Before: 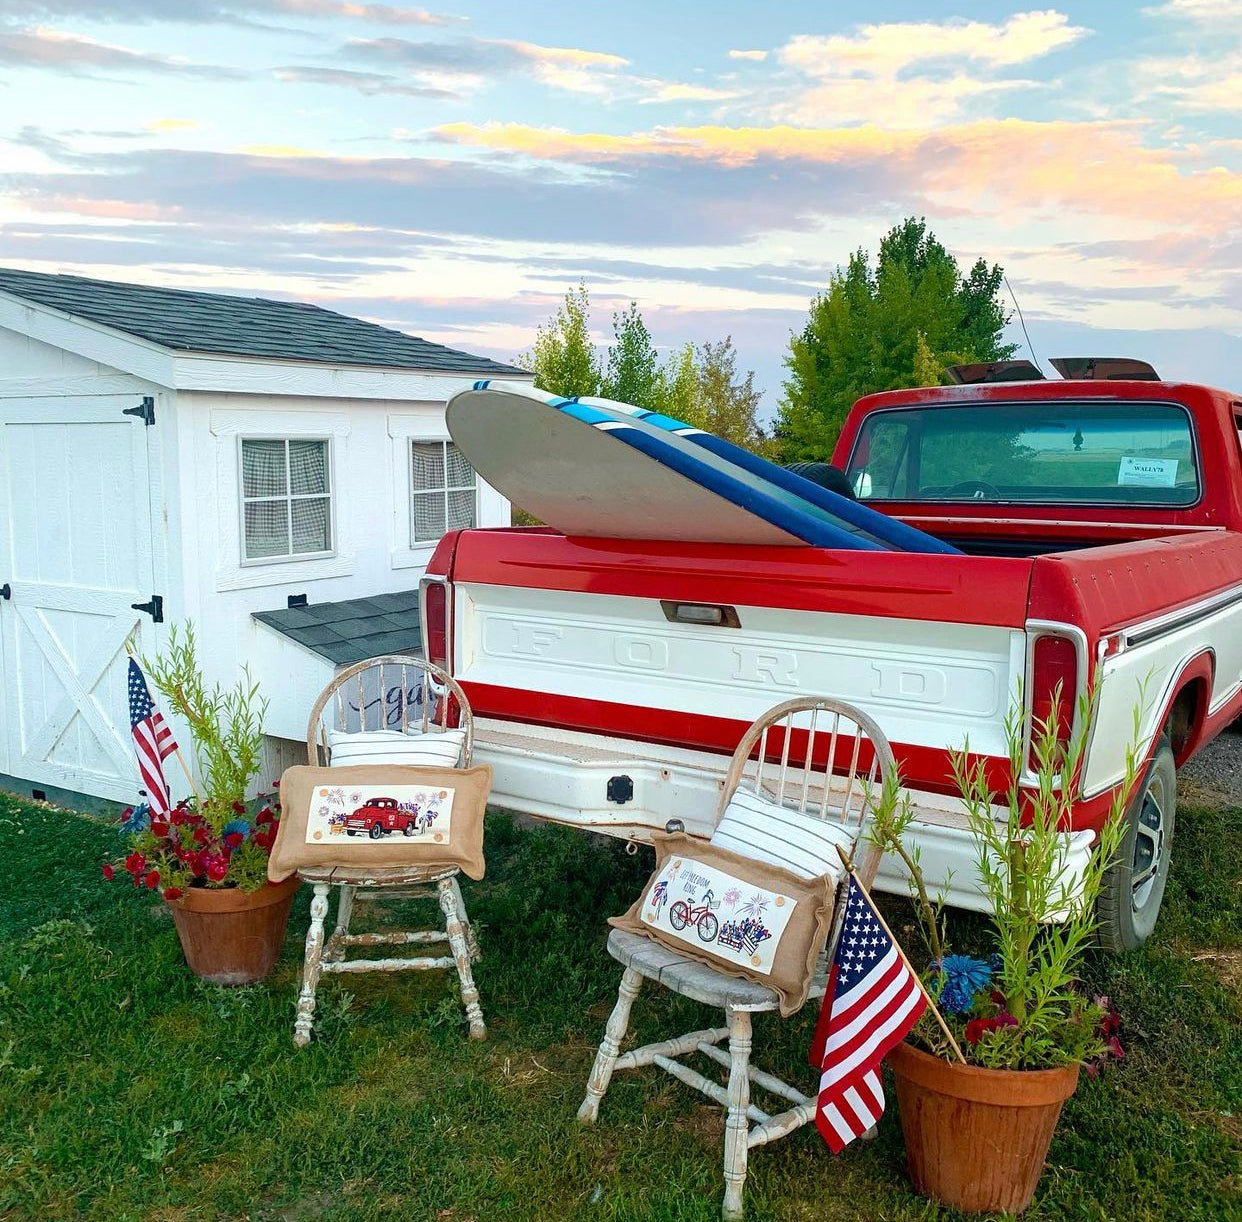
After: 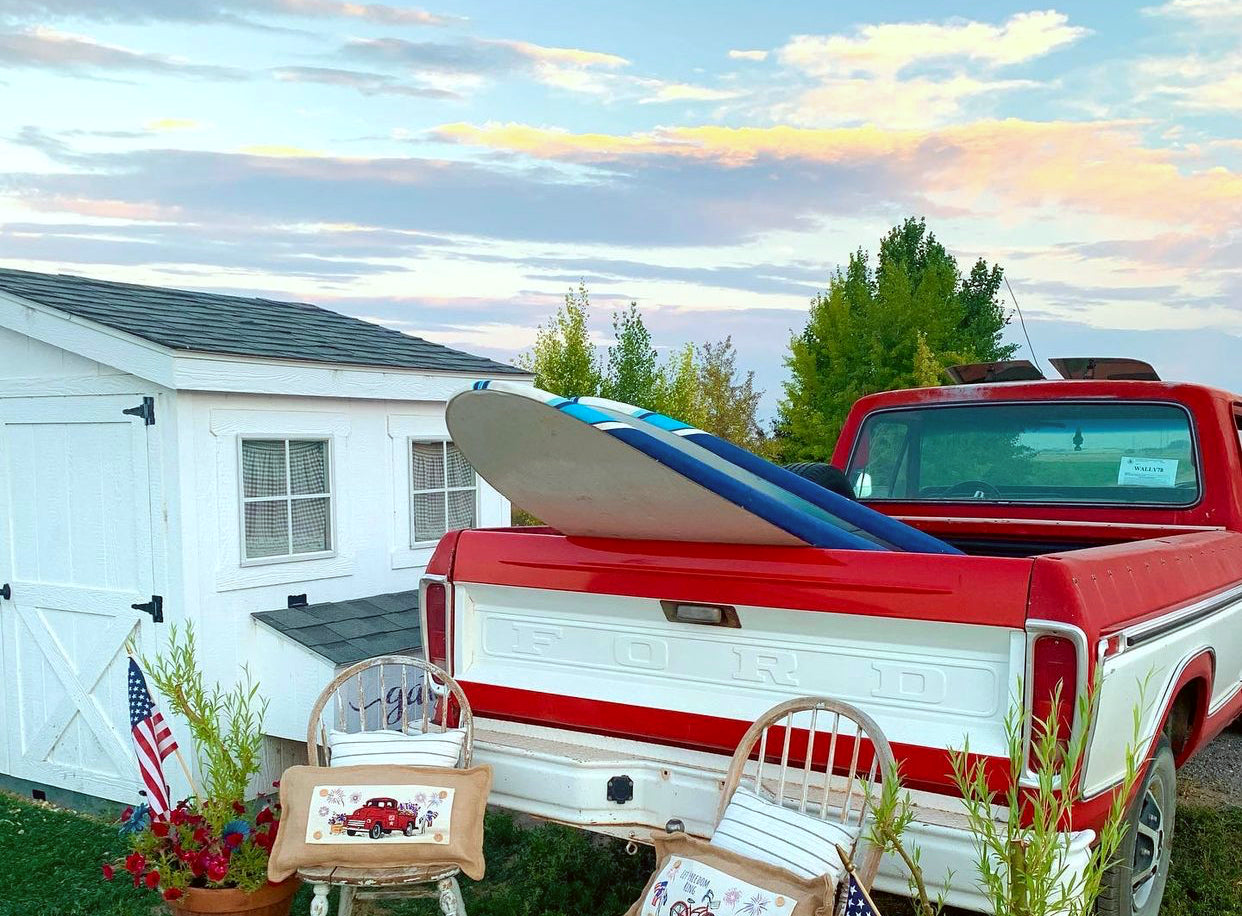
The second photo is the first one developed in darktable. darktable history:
color correction: highlights a* -2.73, highlights b* -2.09, shadows a* 2.41, shadows b* 2.73
crop: bottom 24.988%
